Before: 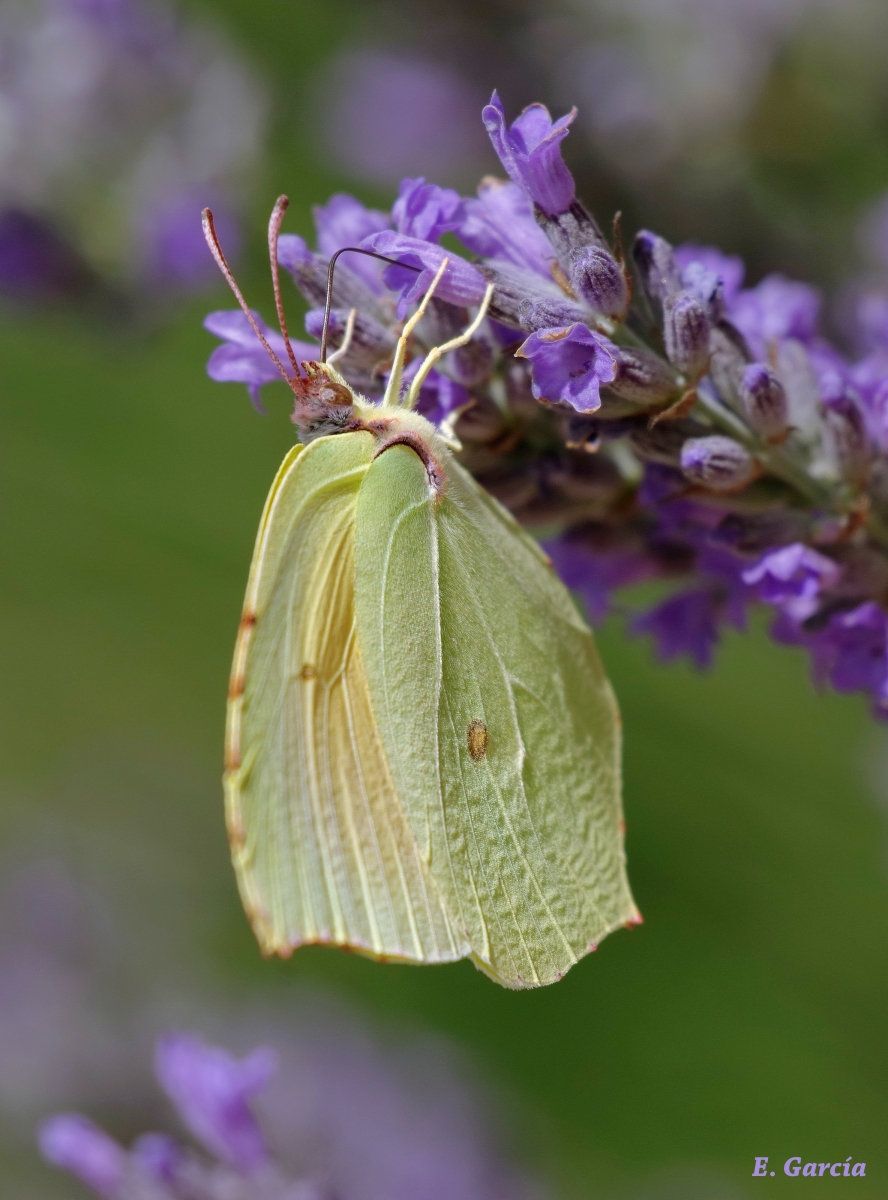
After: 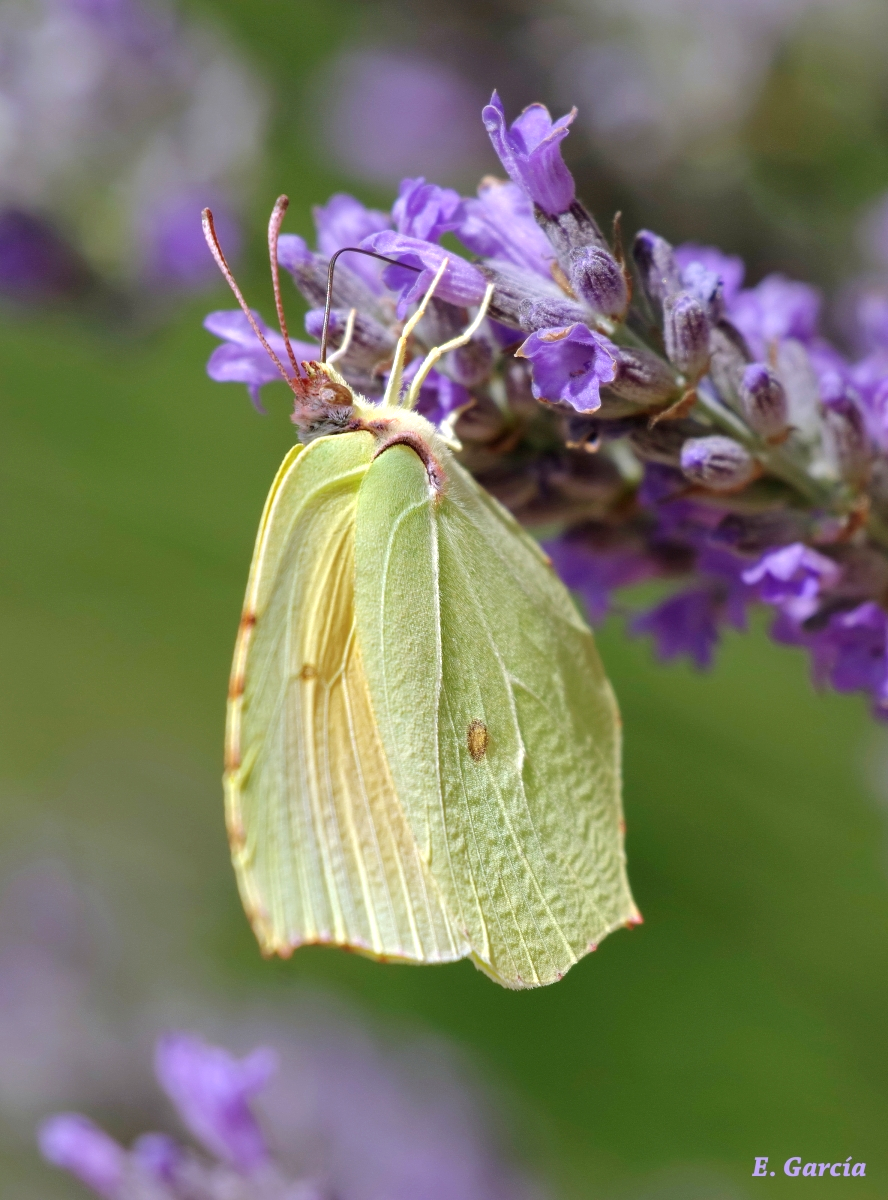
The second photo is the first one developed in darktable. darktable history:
exposure: black level correction 0, exposure 0.5 EV, compensate exposure bias true, compensate highlight preservation false
